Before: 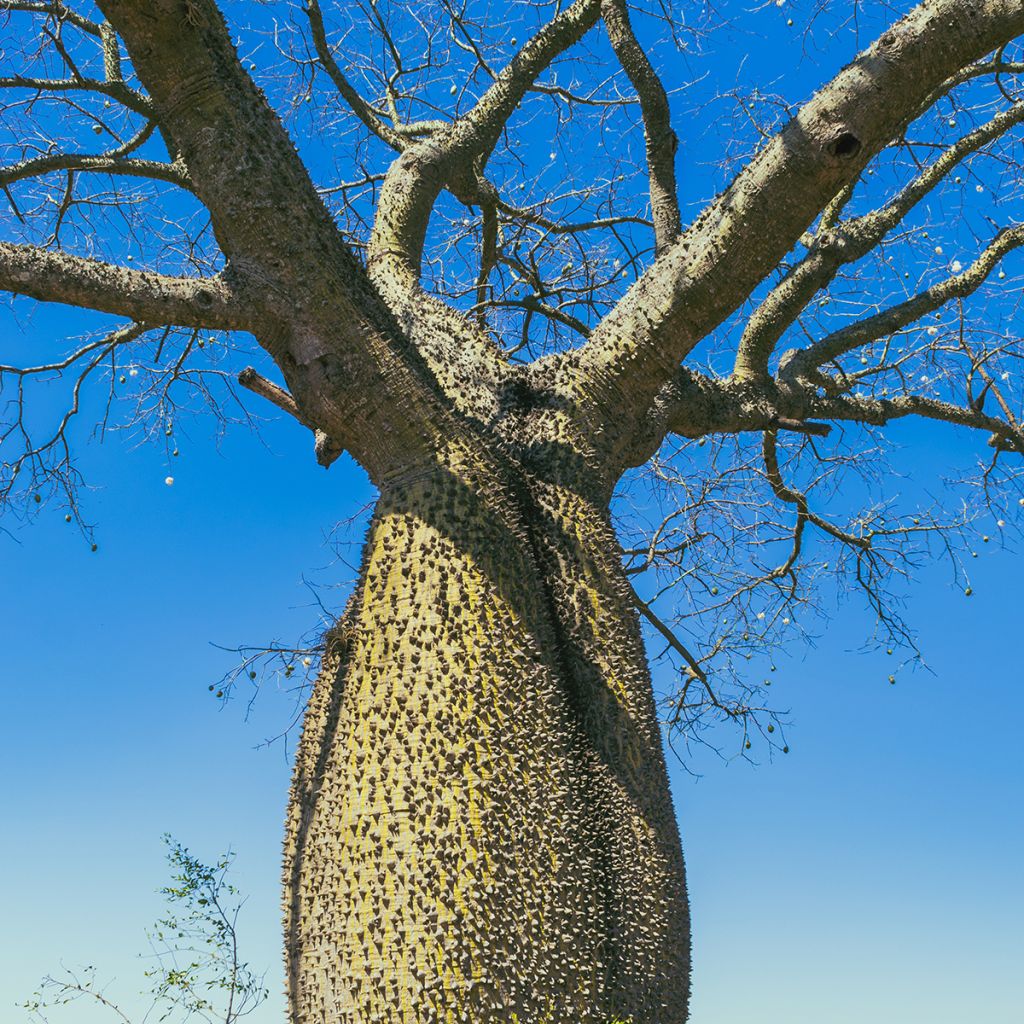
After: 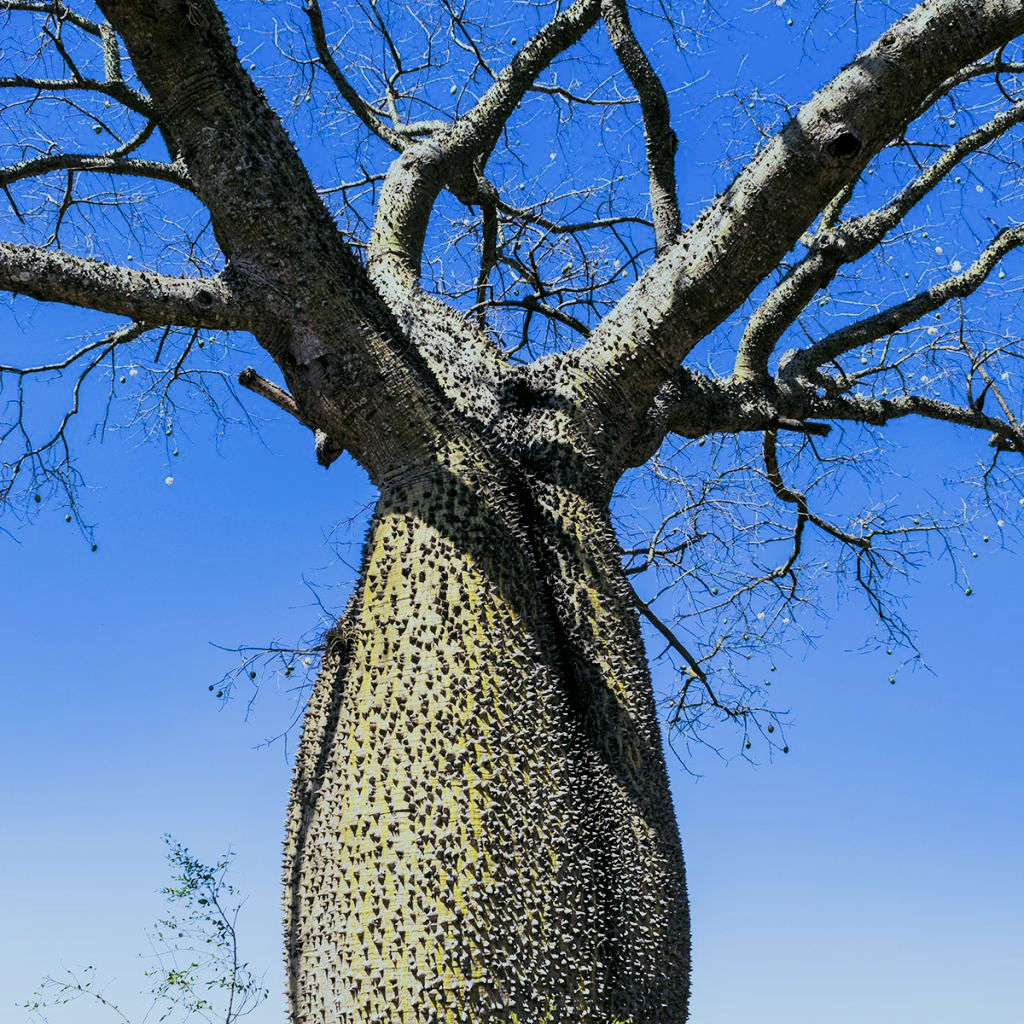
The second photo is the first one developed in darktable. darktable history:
white balance: red 0.948, green 1.02, blue 1.176
filmic rgb: black relative exposure -5 EV, hardness 2.88, contrast 1.3, highlights saturation mix -30%
